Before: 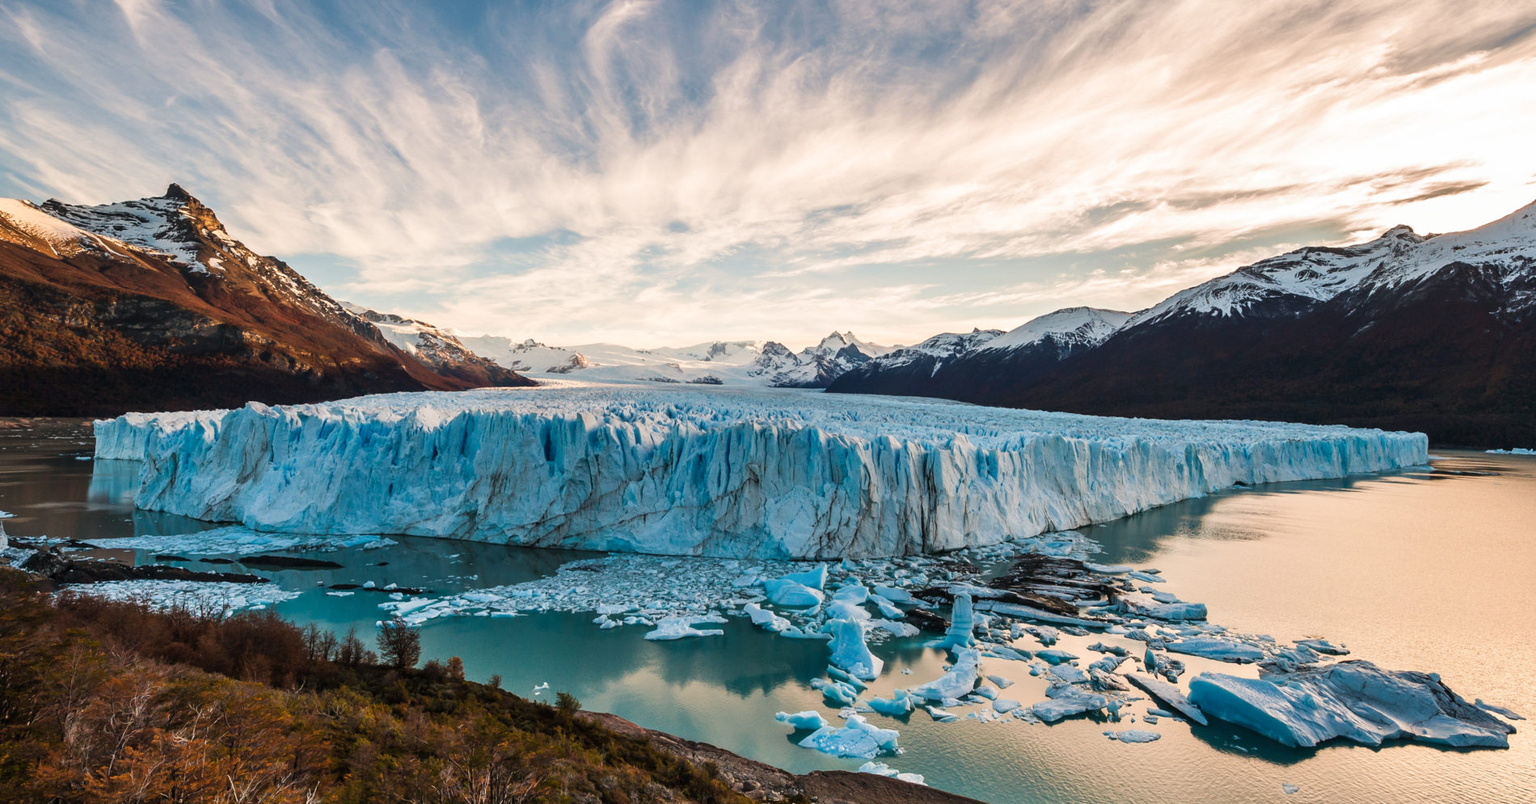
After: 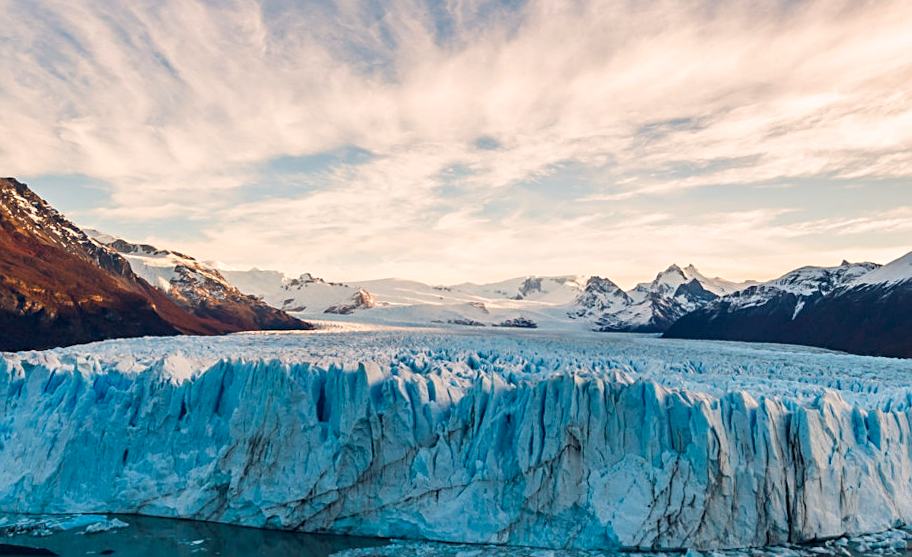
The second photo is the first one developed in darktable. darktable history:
crop: left 20.248%, top 10.86%, right 35.675%, bottom 34.321%
rotate and perspective: rotation 0.128°, lens shift (vertical) -0.181, lens shift (horizontal) -0.044, shear 0.001, automatic cropping off
sharpen: radius 2.529, amount 0.323
color balance rgb: shadows lift › hue 87.51°, highlights gain › chroma 0.68%, highlights gain › hue 55.1°, global offset › chroma 0.13%, global offset › hue 253.66°, linear chroma grading › global chroma 0.5%, perceptual saturation grading › global saturation 16.38%
